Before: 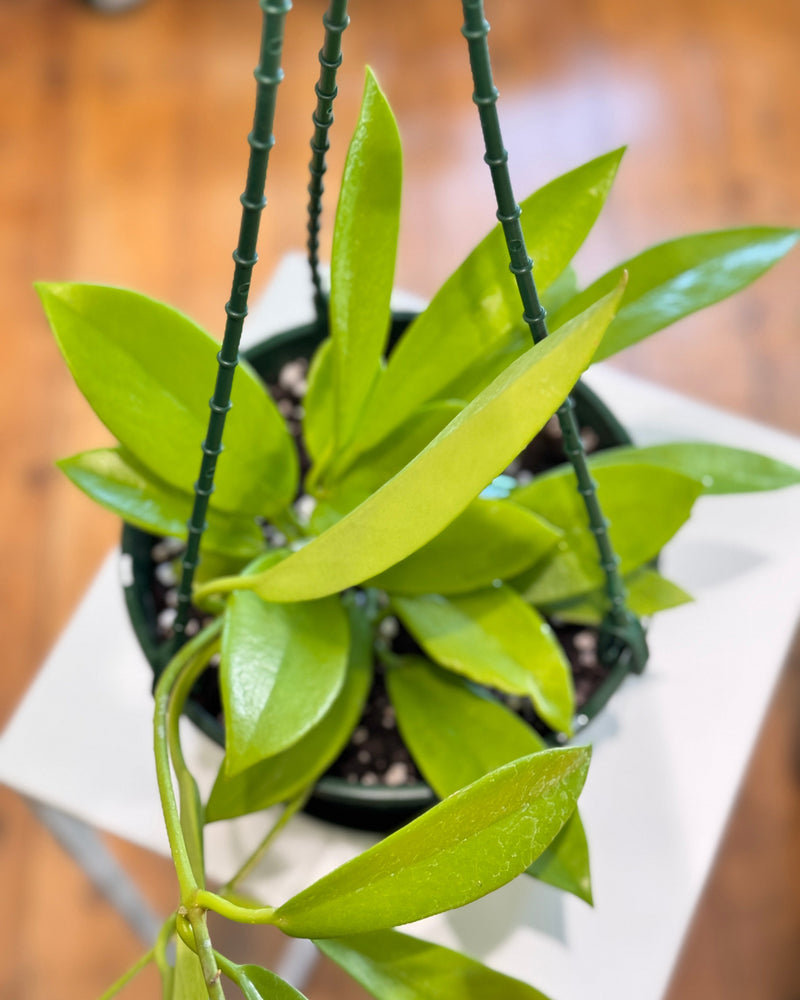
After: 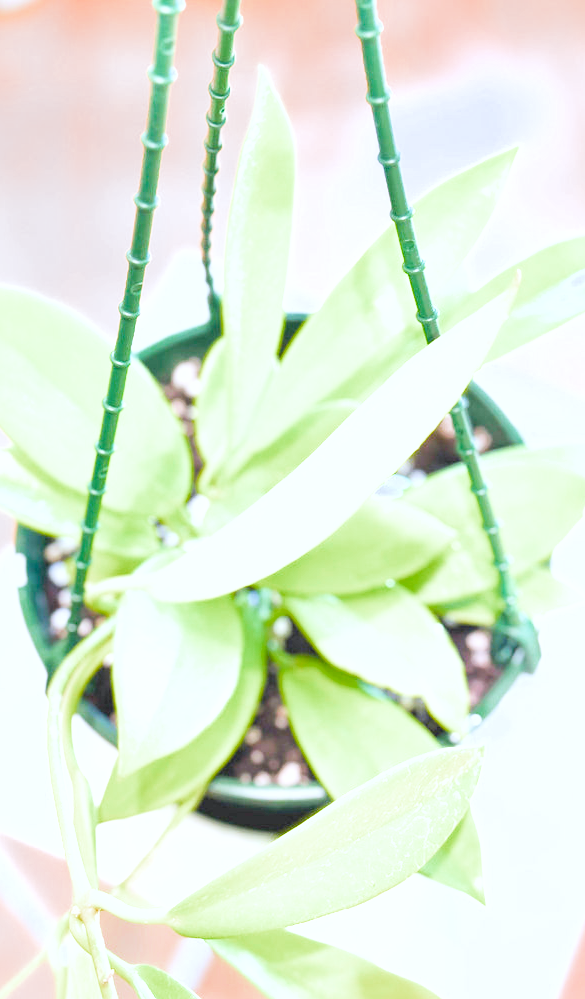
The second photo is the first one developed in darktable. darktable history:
shadows and highlights: shadows 62.66, white point adjustment 0.37, highlights -34.44, compress 83.82%
color balance rgb: perceptual saturation grading › global saturation 20%, perceptual saturation grading › highlights -25%, perceptual saturation grading › shadows 25%
filmic rgb: middle gray luminance 2.5%, black relative exposure -10 EV, white relative exposure 7 EV, threshold 6 EV, dynamic range scaling 10%, target black luminance 0%, hardness 3.19, latitude 44.39%, contrast 0.682, highlights saturation mix 5%, shadows ↔ highlights balance 13.63%, add noise in highlights 0, color science v3 (2019), use custom middle-gray values true, iterations of high-quality reconstruction 0, contrast in highlights soft, enable highlight reconstruction true
color correction: highlights a* -0.772, highlights b* -8.92
white balance: red 0.986, blue 1.01
crop: left 13.443%, right 13.31%
exposure: black level correction -0.002, exposure 1.115 EV, compensate highlight preservation false
tone equalizer: -8 EV -0.75 EV, -7 EV -0.7 EV, -6 EV -0.6 EV, -5 EV -0.4 EV, -3 EV 0.4 EV, -2 EV 0.6 EV, -1 EV 0.7 EV, +0 EV 0.75 EV, edges refinement/feathering 500, mask exposure compensation -1.57 EV, preserve details no
